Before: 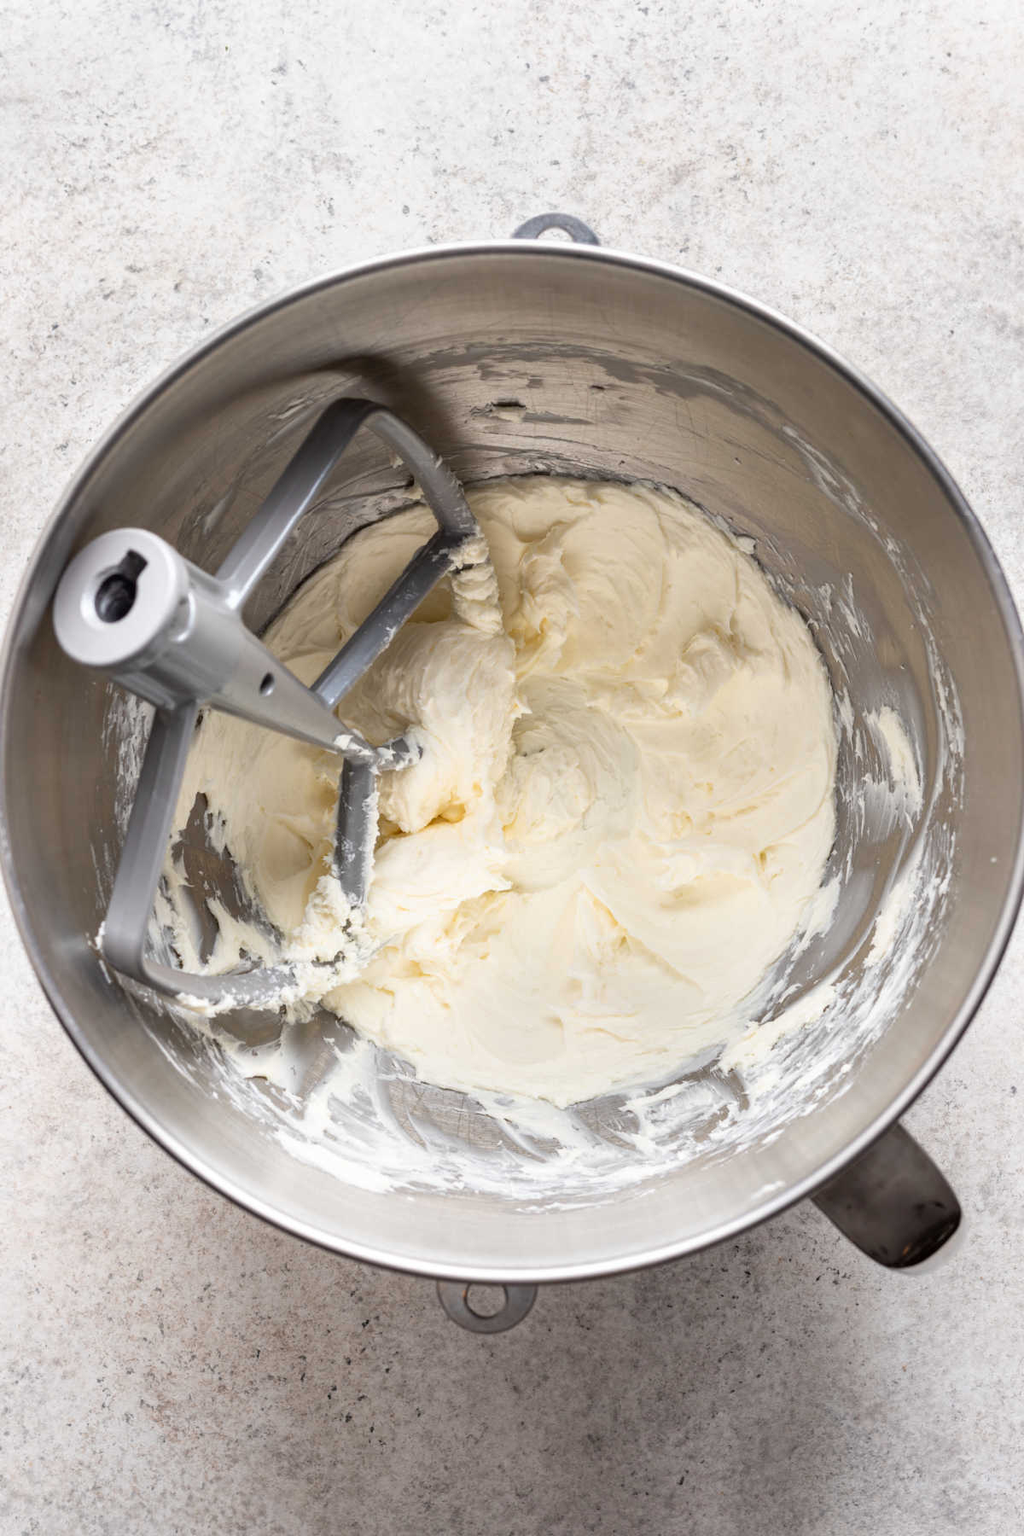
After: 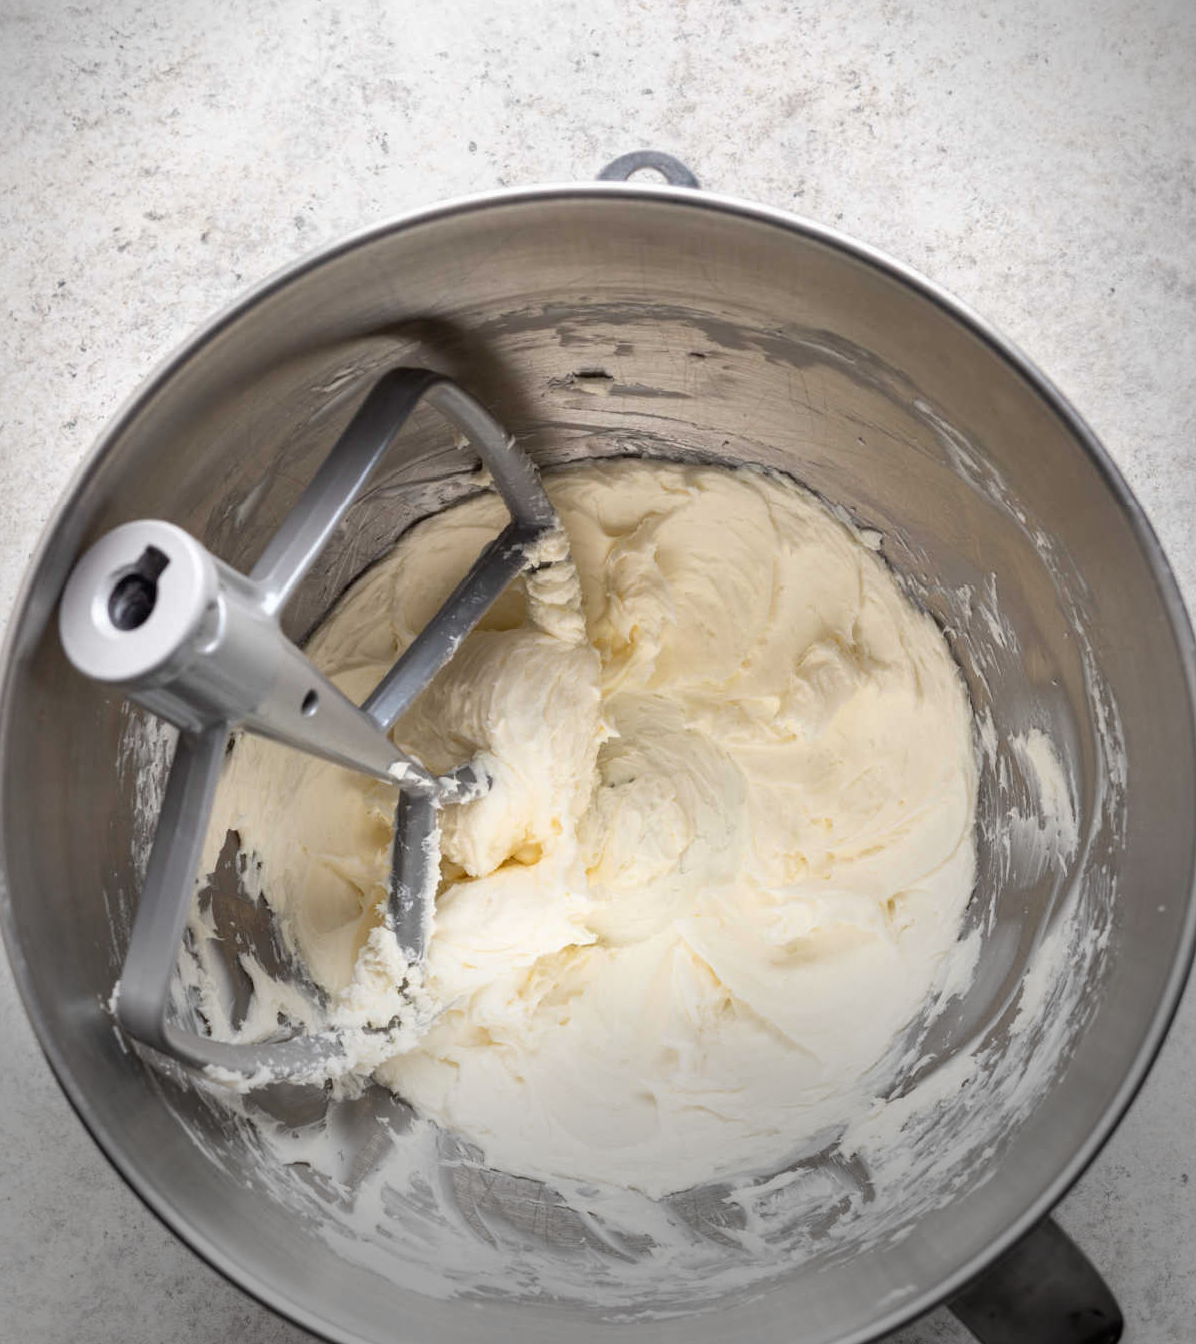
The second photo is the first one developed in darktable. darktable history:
crop: left 0.283%, top 5.507%, bottom 19.774%
vignetting: fall-off start 71.85%, brightness -0.626, saturation -0.675, center (-0.063, -0.314)
